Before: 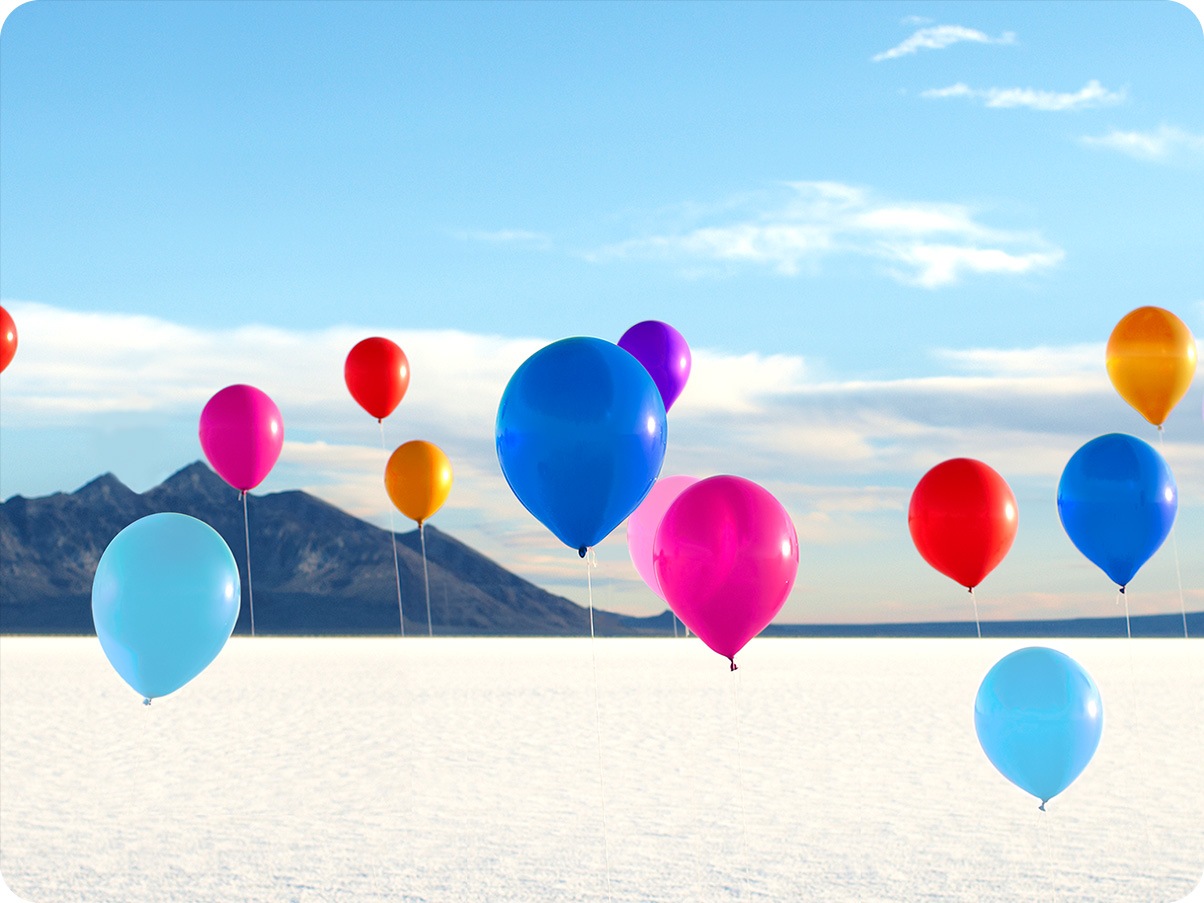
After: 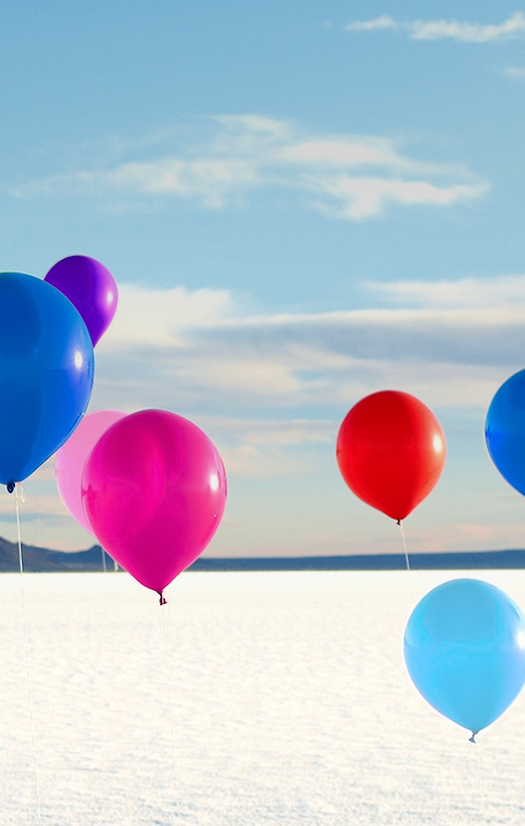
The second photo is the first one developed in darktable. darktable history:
graduated density: on, module defaults
rotate and perspective: rotation -0.45°, automatic cropping original format, crop left 0.008, crop right 0.992, crop top 0.012, crop bottom 0.988
crop: left 47.628%, top 6.643%, right 7.874%
